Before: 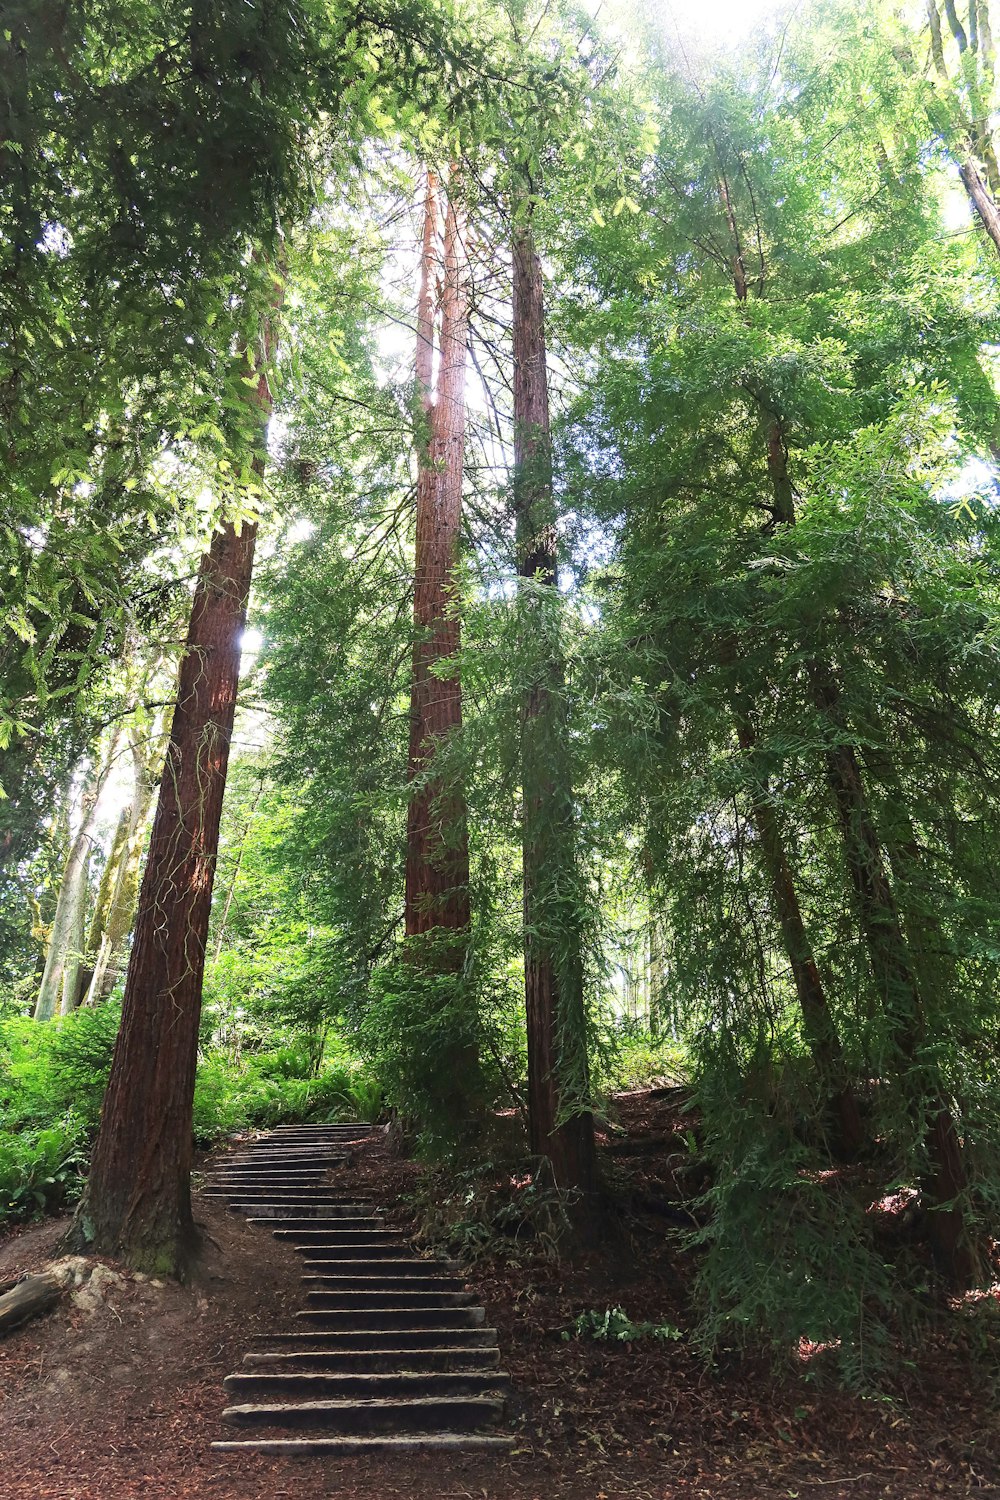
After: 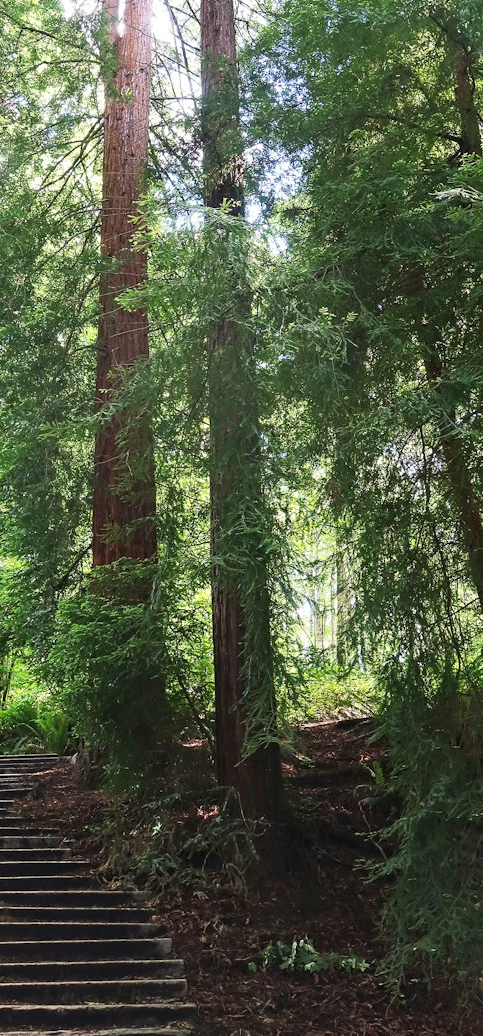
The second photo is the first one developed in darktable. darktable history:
crop: left 31.332%, top 24.613%, right 20.27%, bottom 6.284%
